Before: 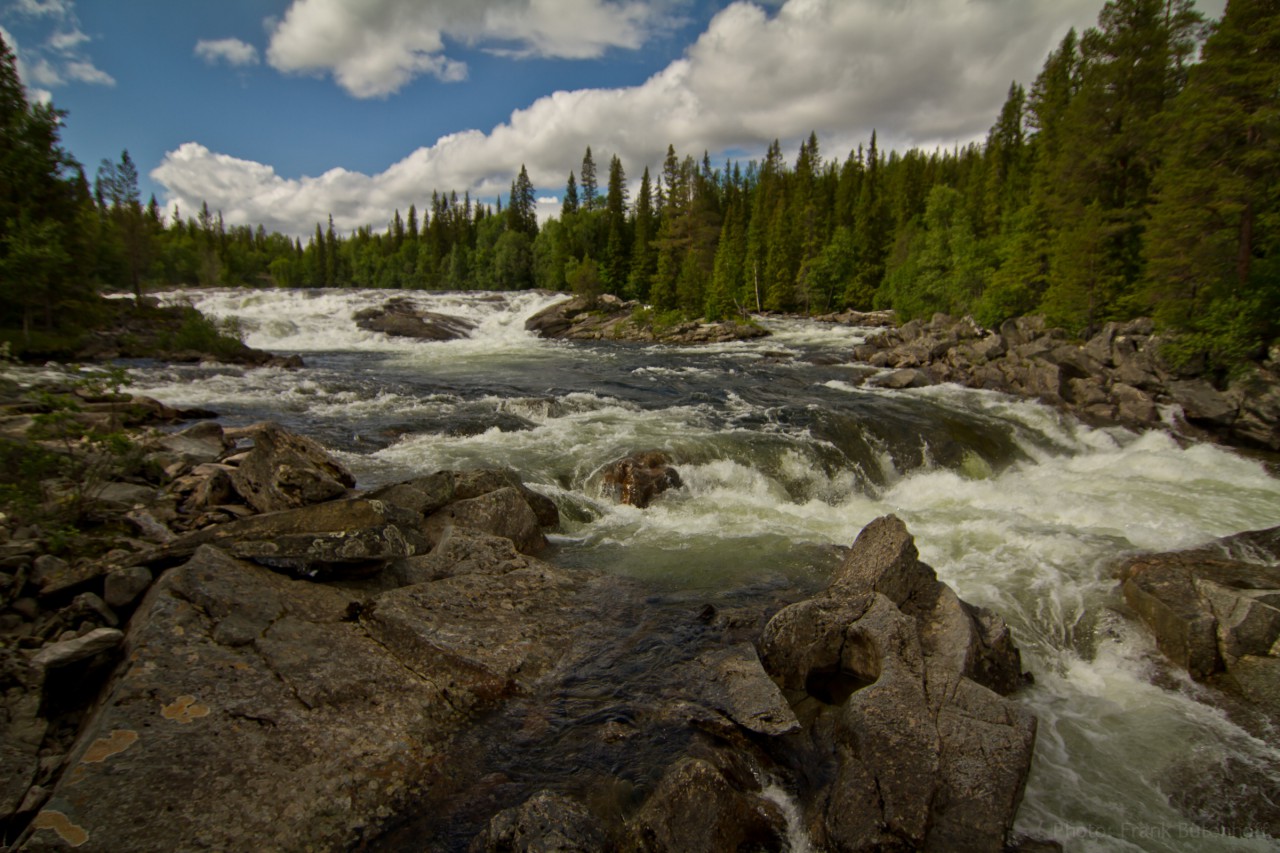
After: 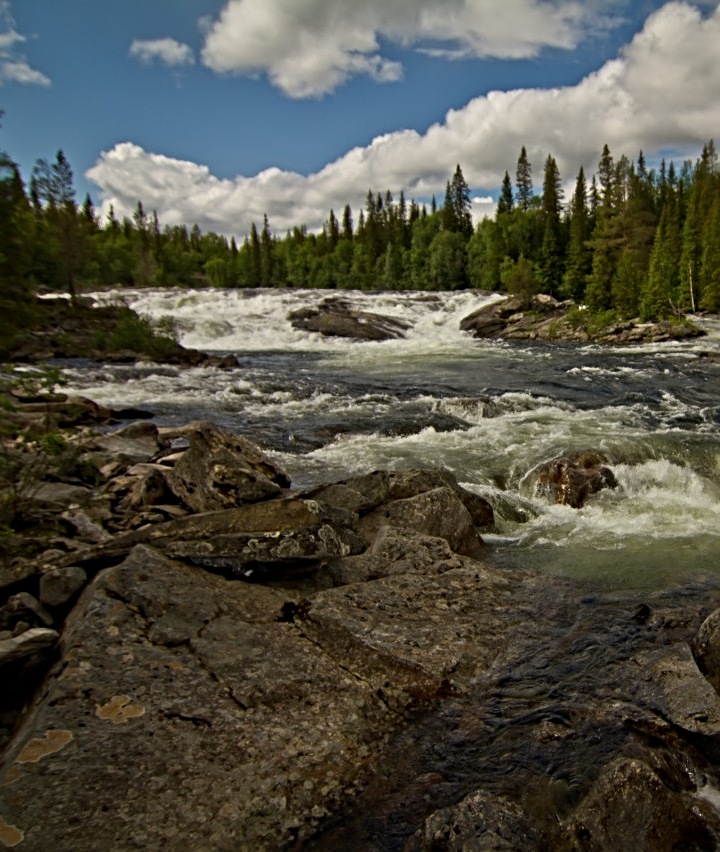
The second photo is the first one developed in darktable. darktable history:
crop: left 5.114%, right 38.589%
sharpen: radius 4.883
